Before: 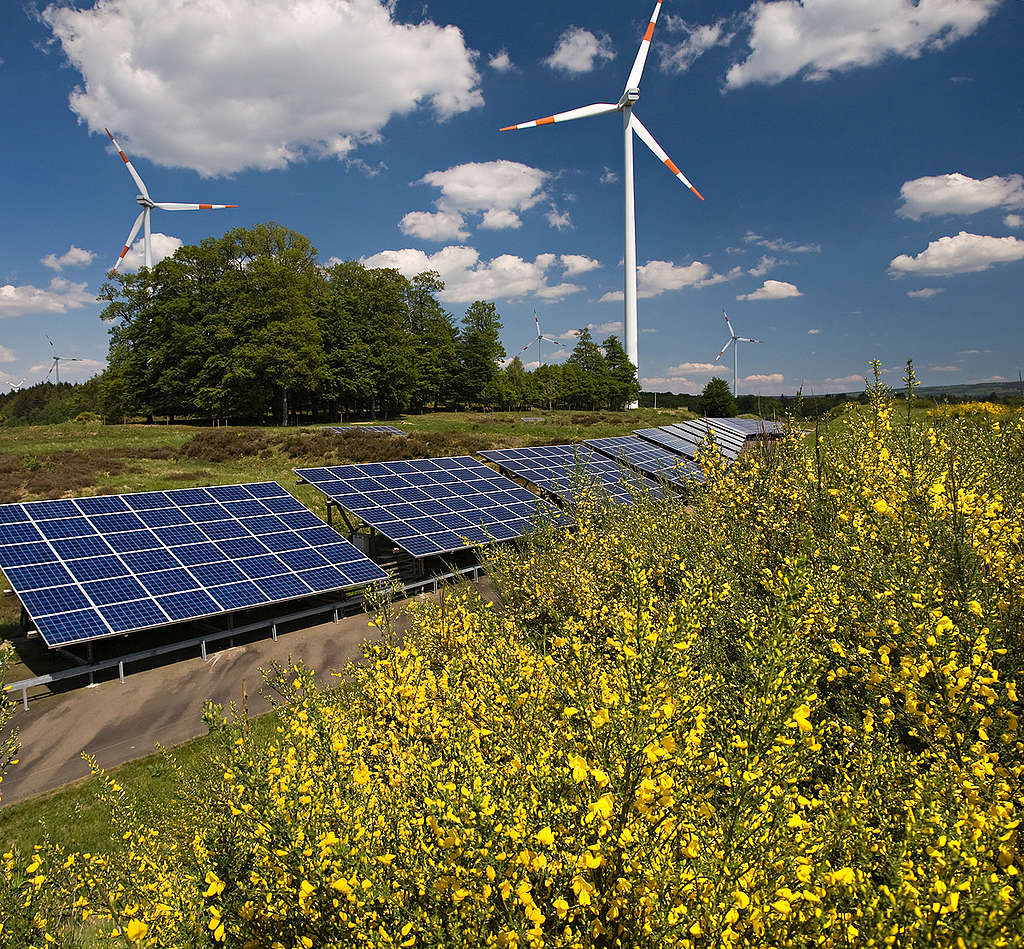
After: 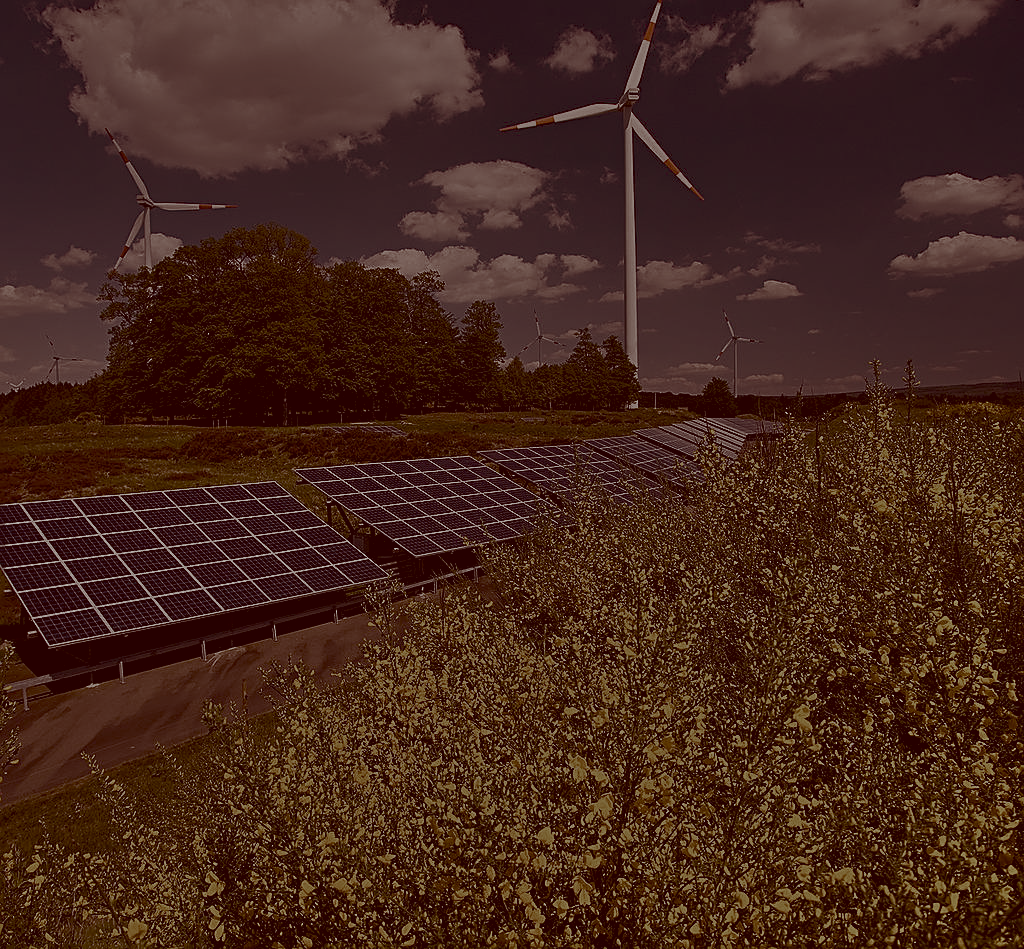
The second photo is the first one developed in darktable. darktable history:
color balance rgb: highlights gain › chroma 0.278%, highlights gain › hue 331.03°, perceptual saturation grading › global saturation 44.825%, perceptual saturation grading › highlights -50.499%, perceptual saturation grading › shadows 30.04%, global vibrance 20%
sharpen: on, module defaults
shadows and highlights: soften with gaussian
filmic rgb: black relative exposure -4.46 EV, white relative exposure 6.53 EV, hardness 1.89, contrast 0.508, preserve chrominance no, color science v5 (2021)
color correction: highlights a* -7.18, highlights b* -0.187, shadows a* 20.26, shadows b* 12.31
tone curve: curves: ch0 [(0, 0) (0.765, 0.349) (1, 1)], color space Lab, linked channels, preserve colors none
